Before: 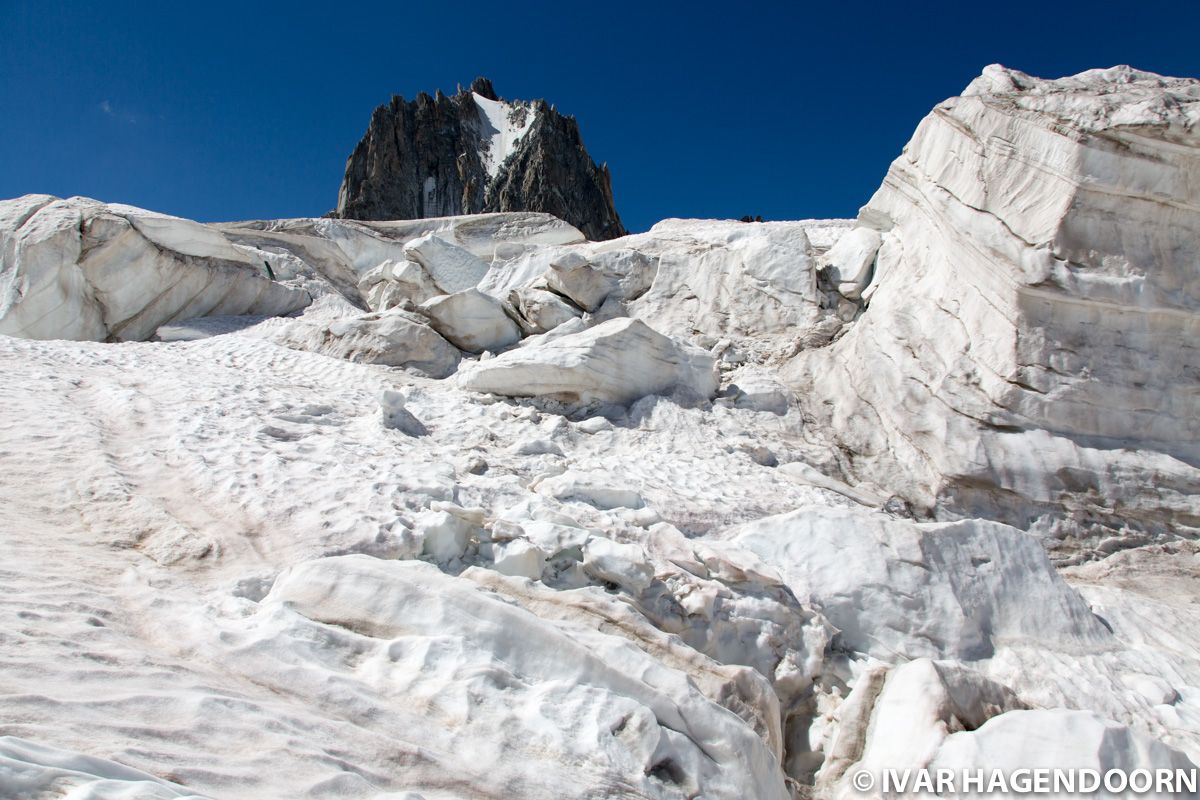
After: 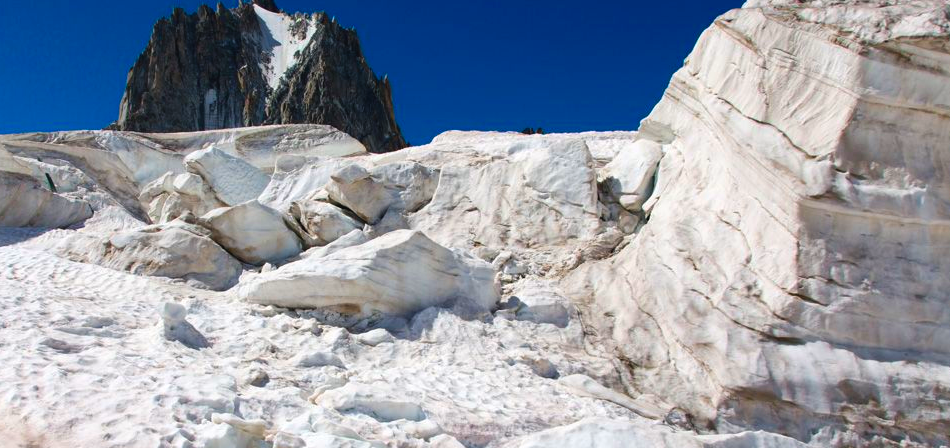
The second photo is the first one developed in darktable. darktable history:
crop: left 18.252%, top 11.104%, right 2.562%, bottom 32.854%
color balance rgb: power › luminance -3.515%, power › hue 142.22°, highlights gain › chroma 0.158%, highlights gain › hue 331.75°, global offset › luminance 0.493%, linear chroma grading › shadows 10.375%, linear chroma grading › highlights 9.971%, linear chroma grading › global chroma 15.136%, linear chroma grading › mid-tones 14.867%, perceptual saturation grading › global saturation 30.226%, global vibrance 14.752%
